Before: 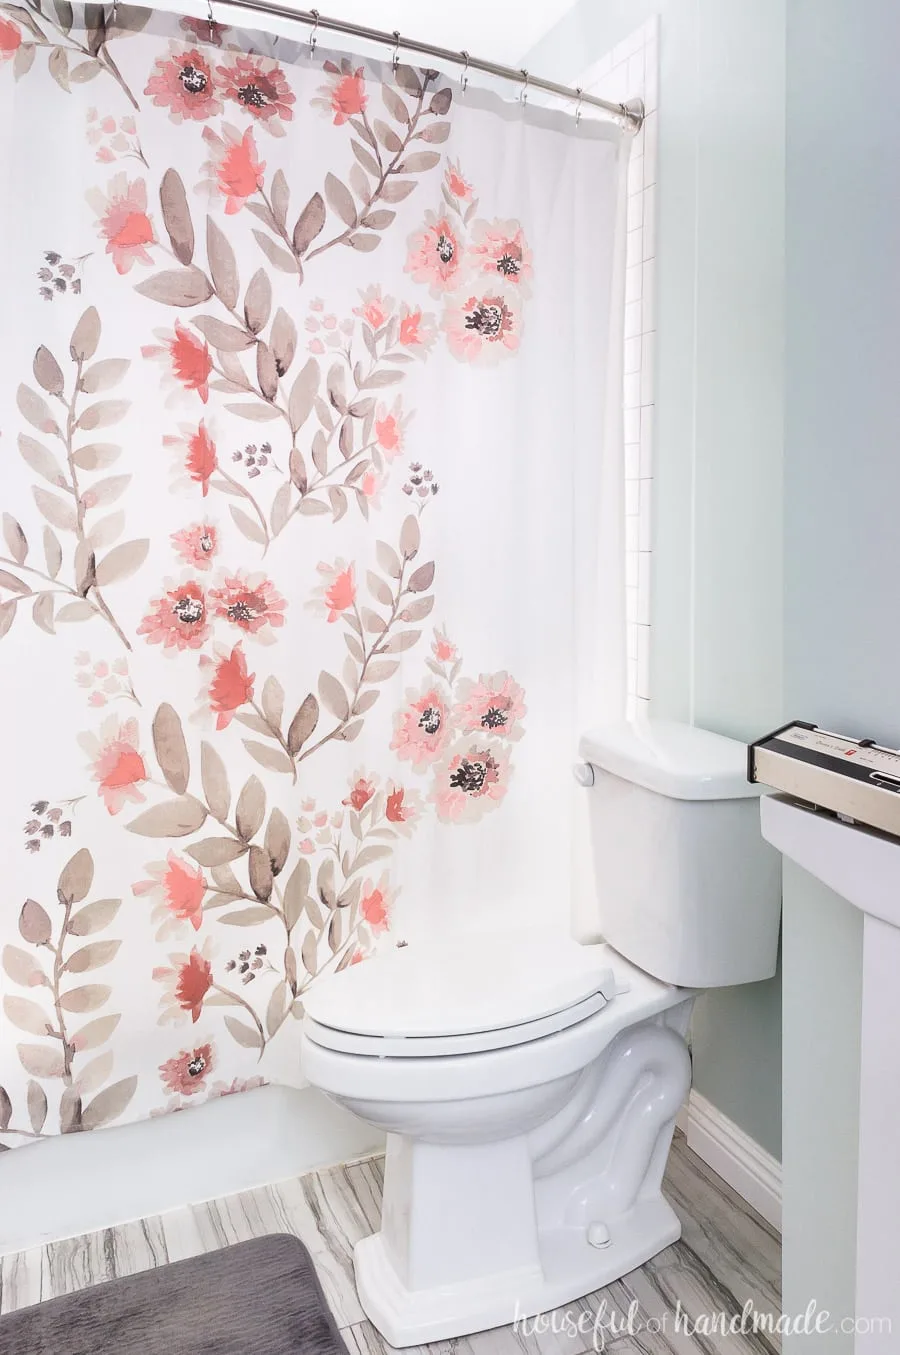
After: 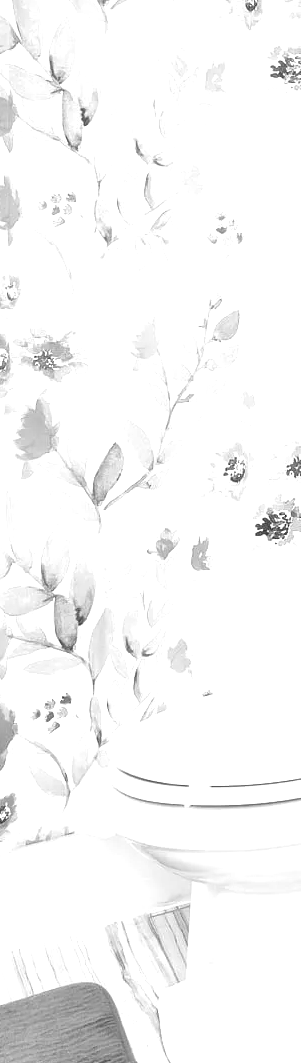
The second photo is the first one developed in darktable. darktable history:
monochrome: on, module defaults
exposure: exposure 0.921 EV, compensate highlight preservation false
rgb levels: mode RGB, independent channels, levels [[0, 0.474, 1], [0, 0.5, 1], [0, 0.5, 1]]
crop and rotate: left 21.77%, top 18.528%, right 44.676%, bottom 2.997%
color balance rgb: perceptual saturation grading › global saturation 20%, global vibrance 20%
